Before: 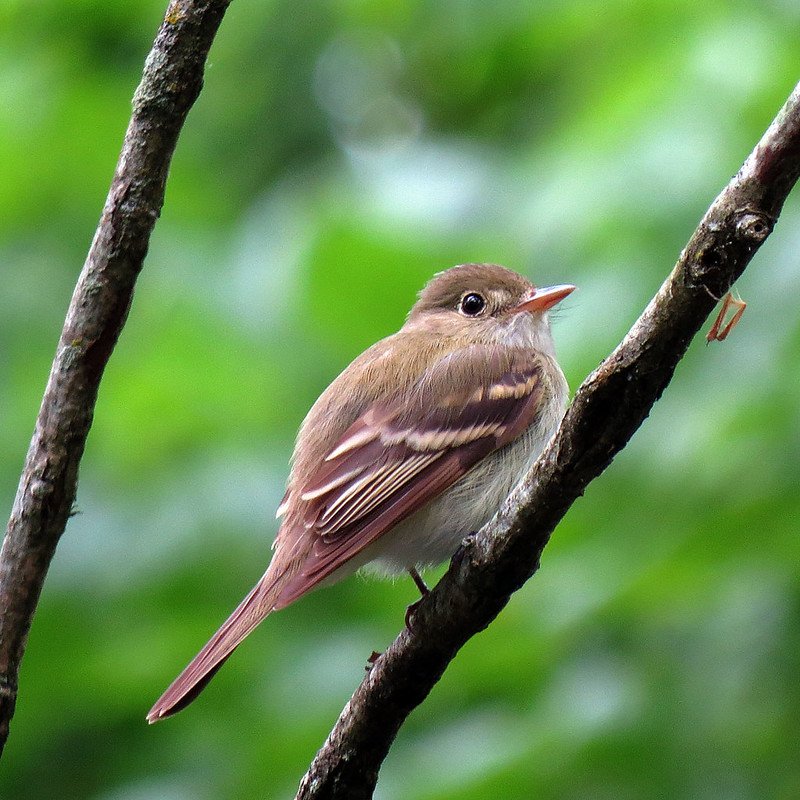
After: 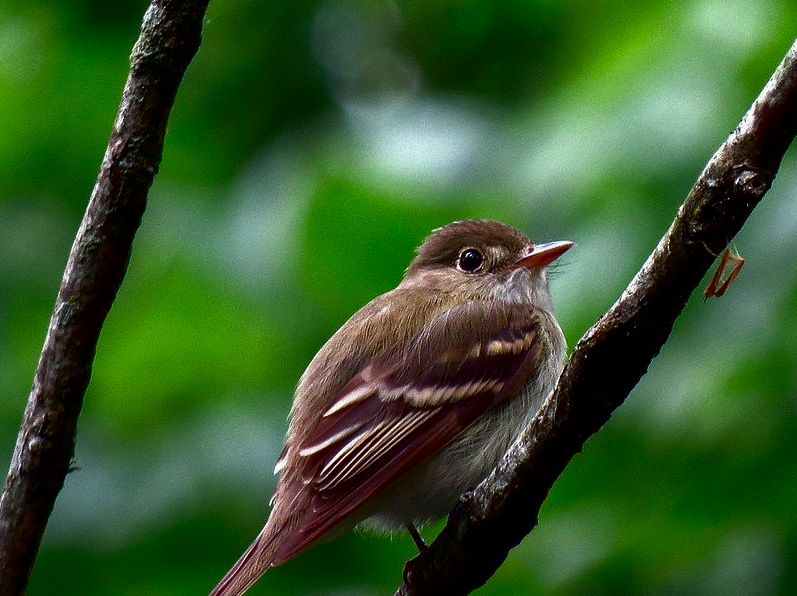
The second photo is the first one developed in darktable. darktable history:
crop: left 0.288%, top 5.566%, bottom 19.836%
contrast brightness saturation: brightness -0.523
